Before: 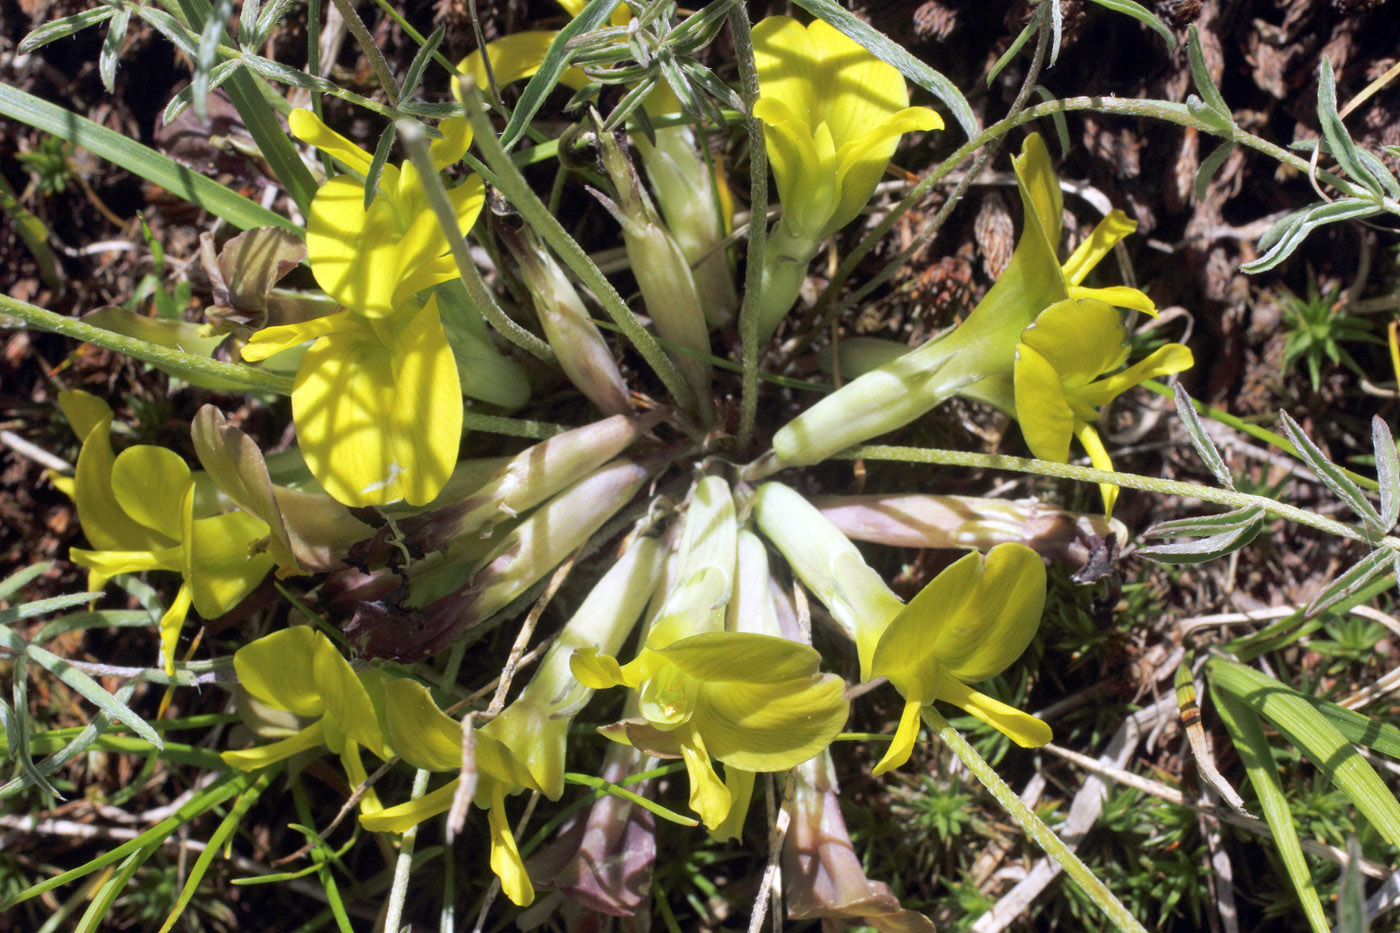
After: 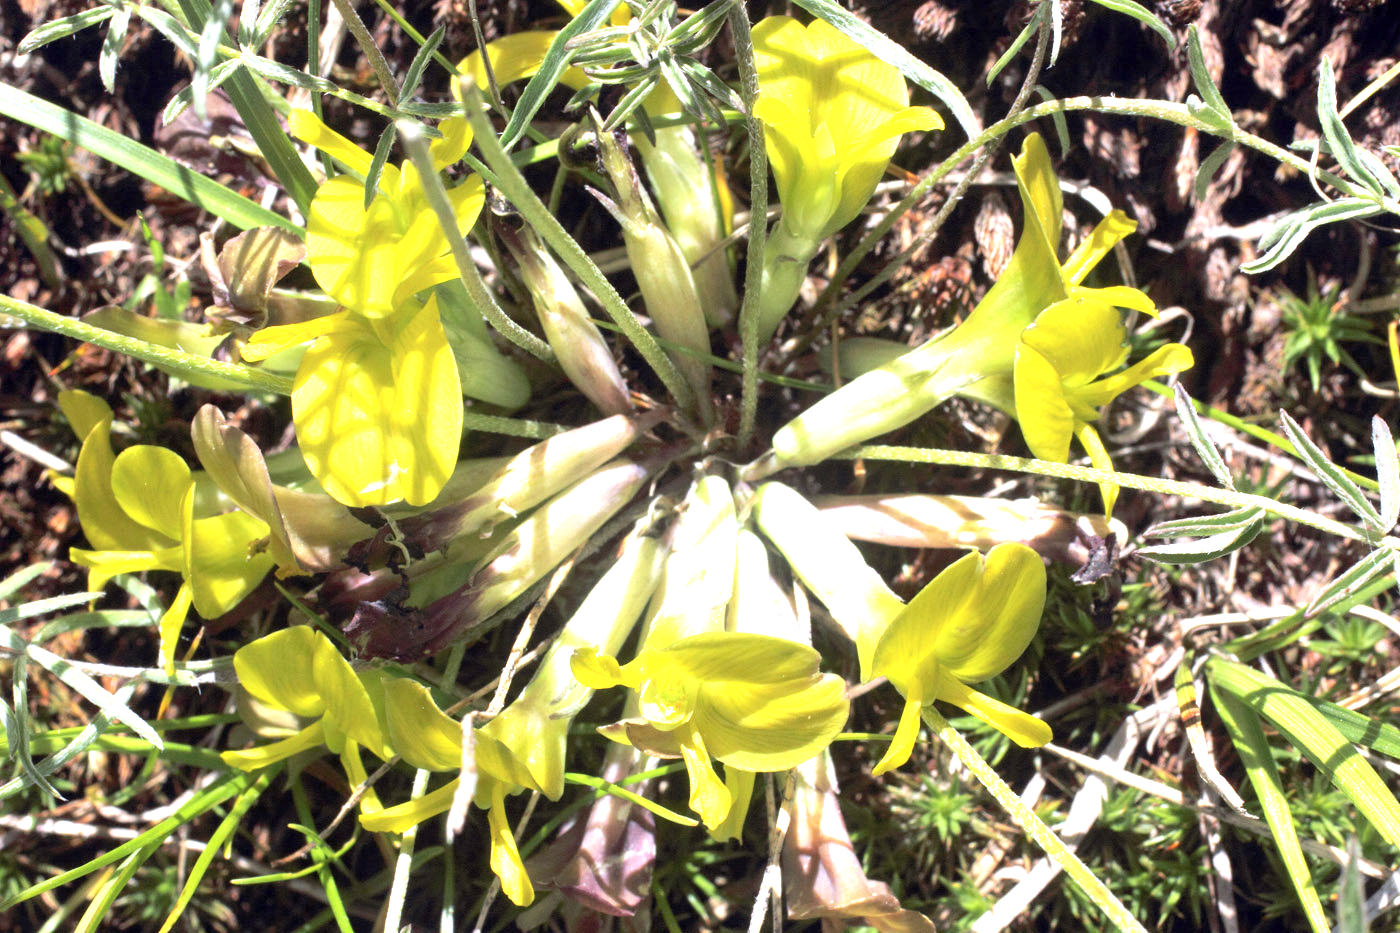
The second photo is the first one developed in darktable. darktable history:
exposure: exposure 0.133 EV, compensate exposure bias true, compensate highlight preservation false
